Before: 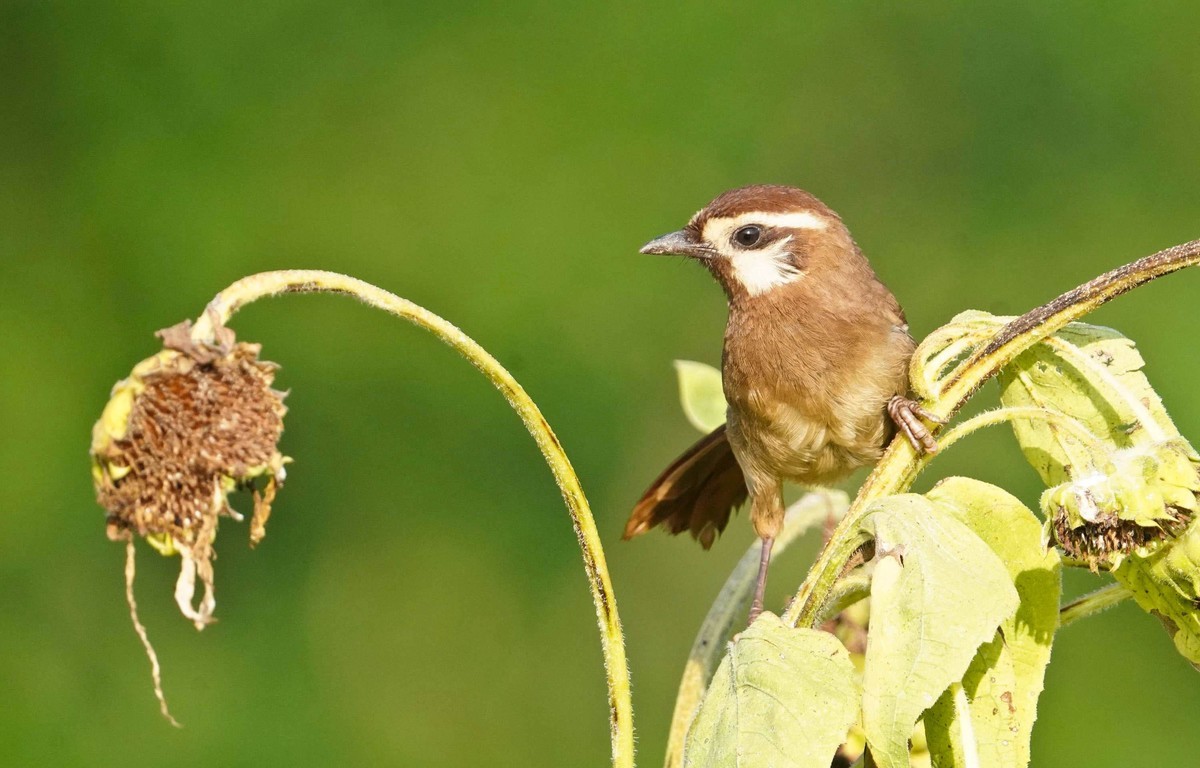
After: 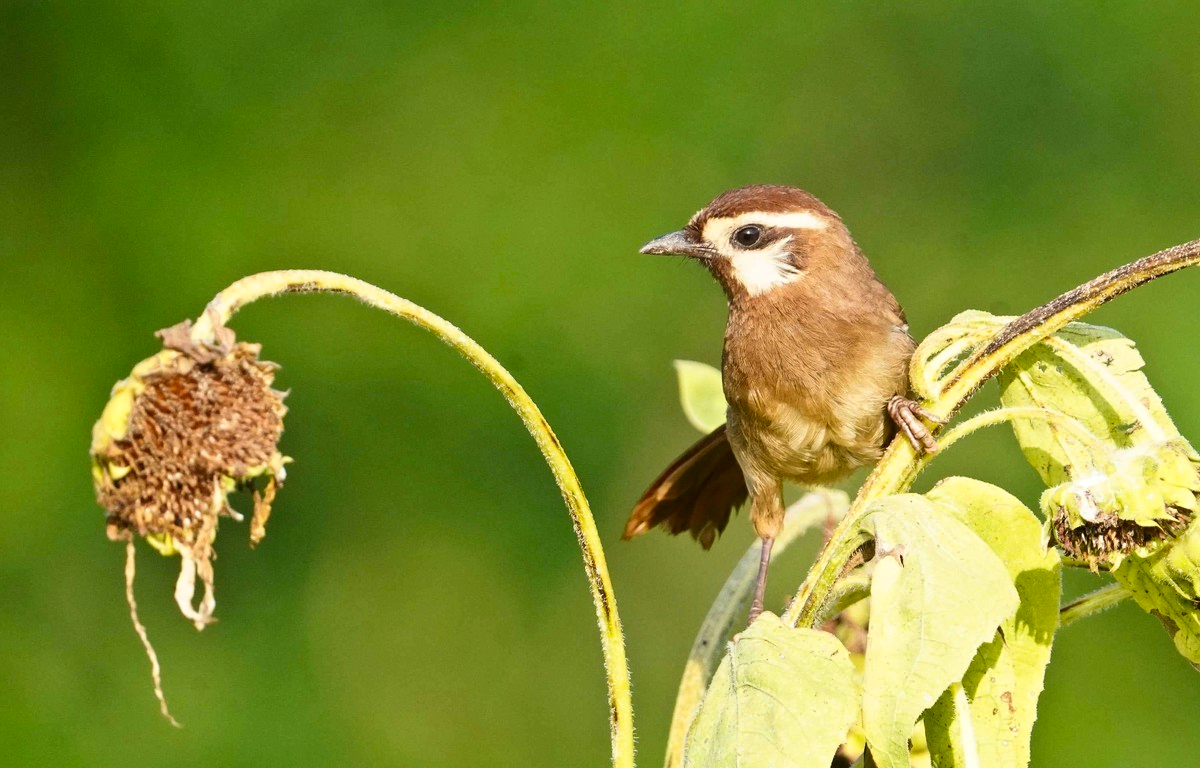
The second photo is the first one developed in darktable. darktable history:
contrast brightness saturation: contrast 0.15, brightness -0.007, saturation 0.098
